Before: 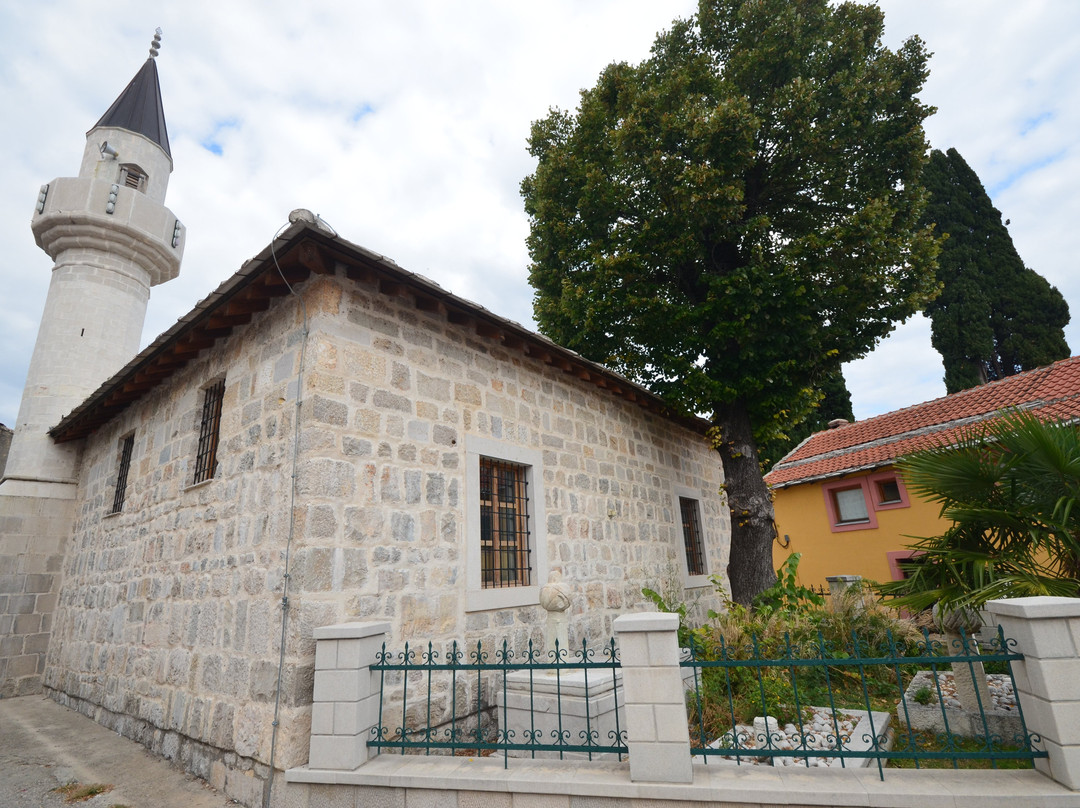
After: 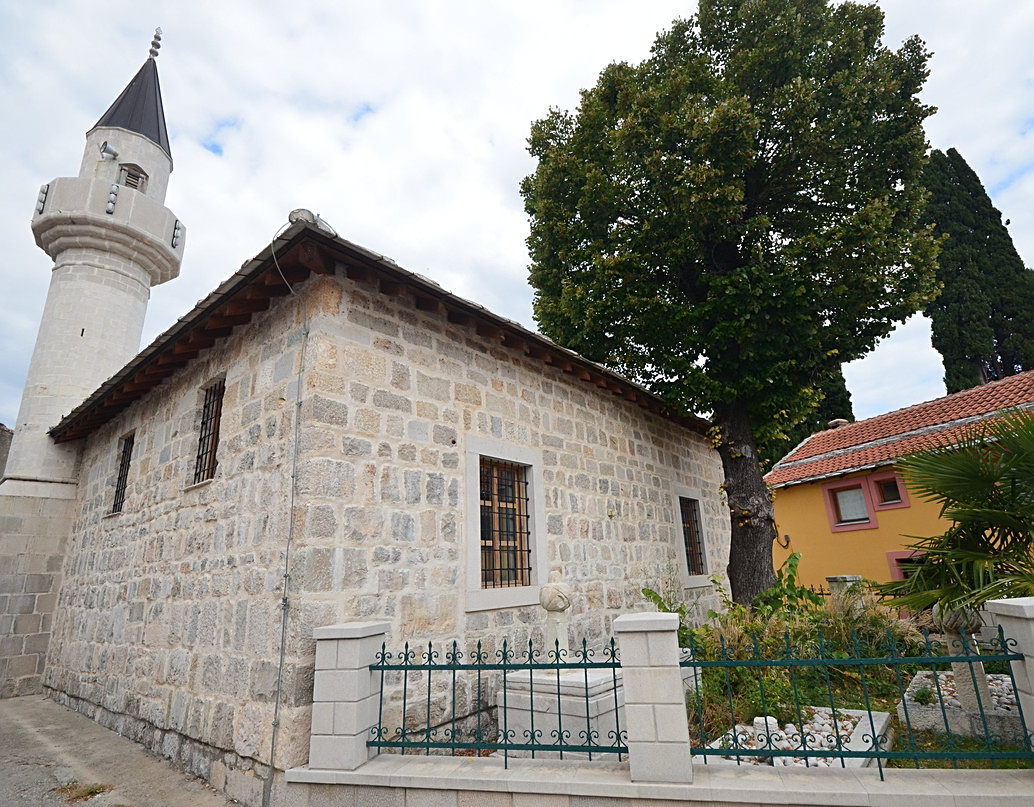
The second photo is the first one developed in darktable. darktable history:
crop: right 4.219%, bottom 0.049%
sharpen: on, module defaults
